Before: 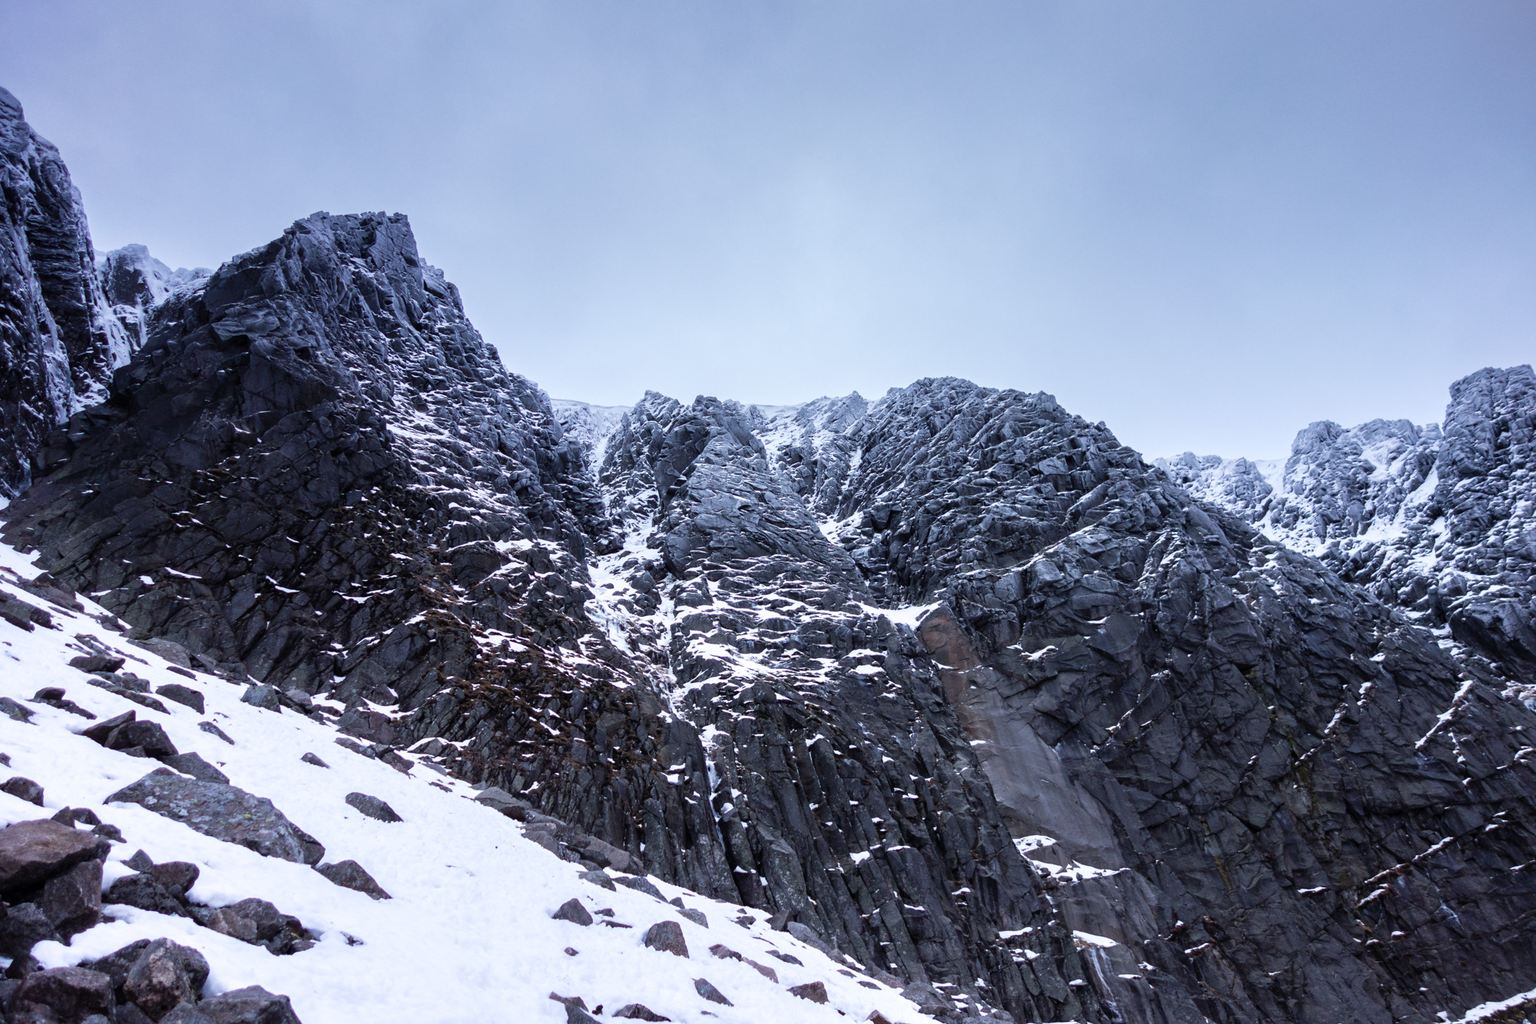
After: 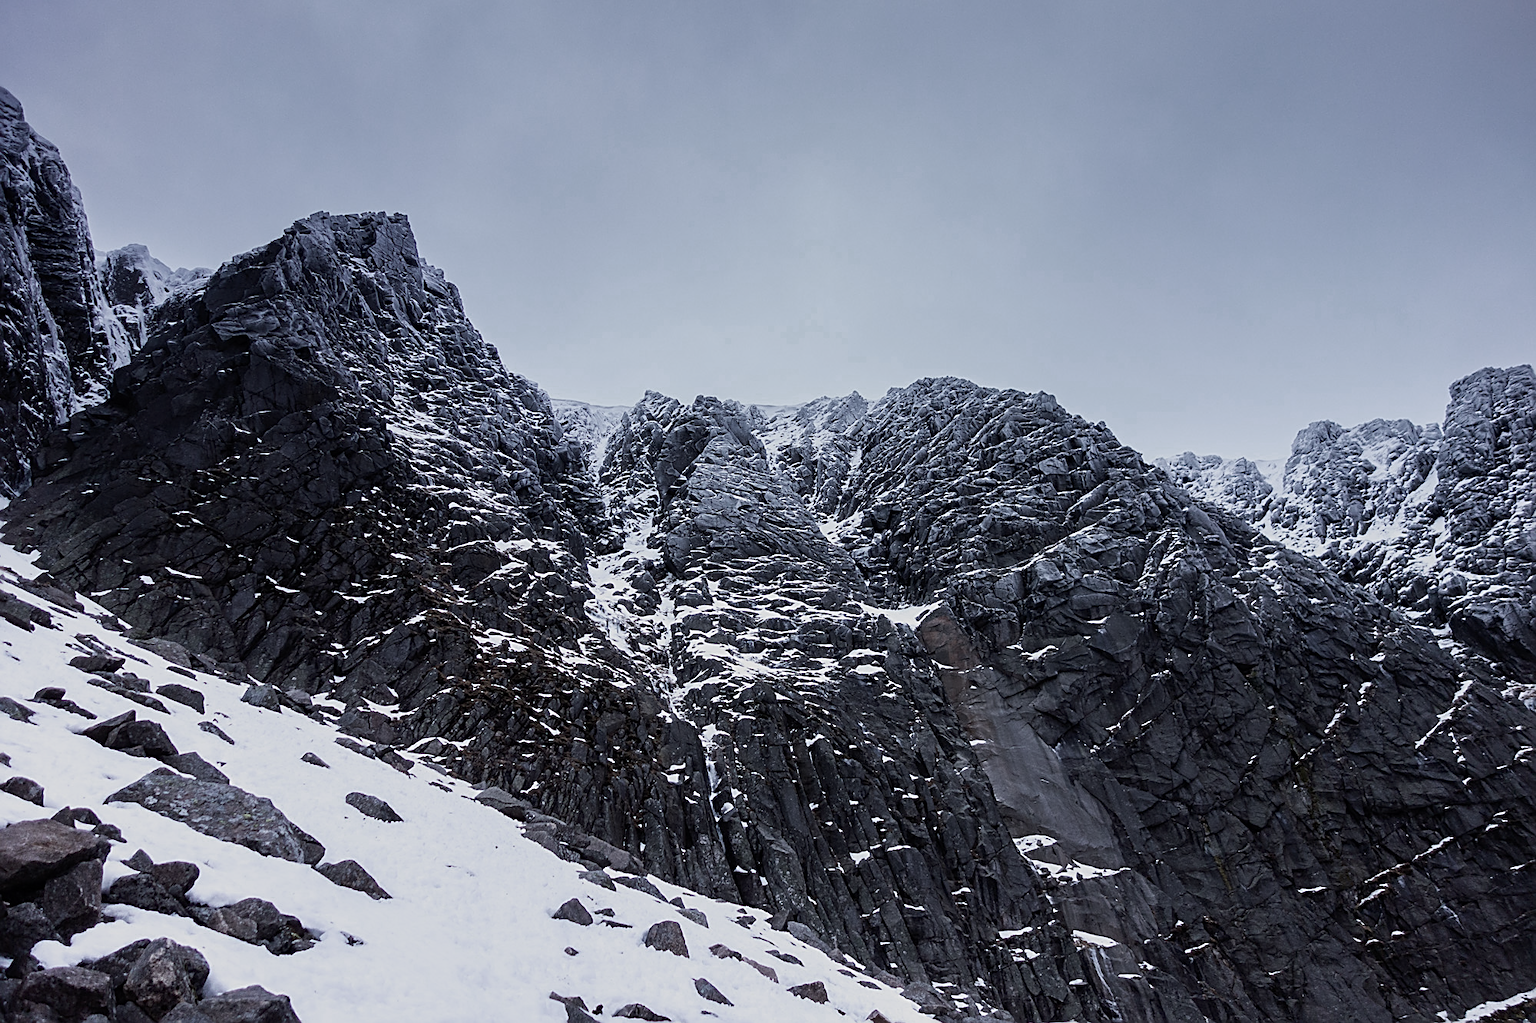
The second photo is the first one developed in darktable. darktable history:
exposure: black level correction 0, exposure 0.499 EV, compensate exposure bias true, compensate highlight preservation false
color zones: curves: ch0 [(0.25, 0.5) (0.636, 0.25) (0.75, 0.5)]
contrast brightness saturation: contrast 0.104, saturation -0.293
sharpen: amount 0.895
